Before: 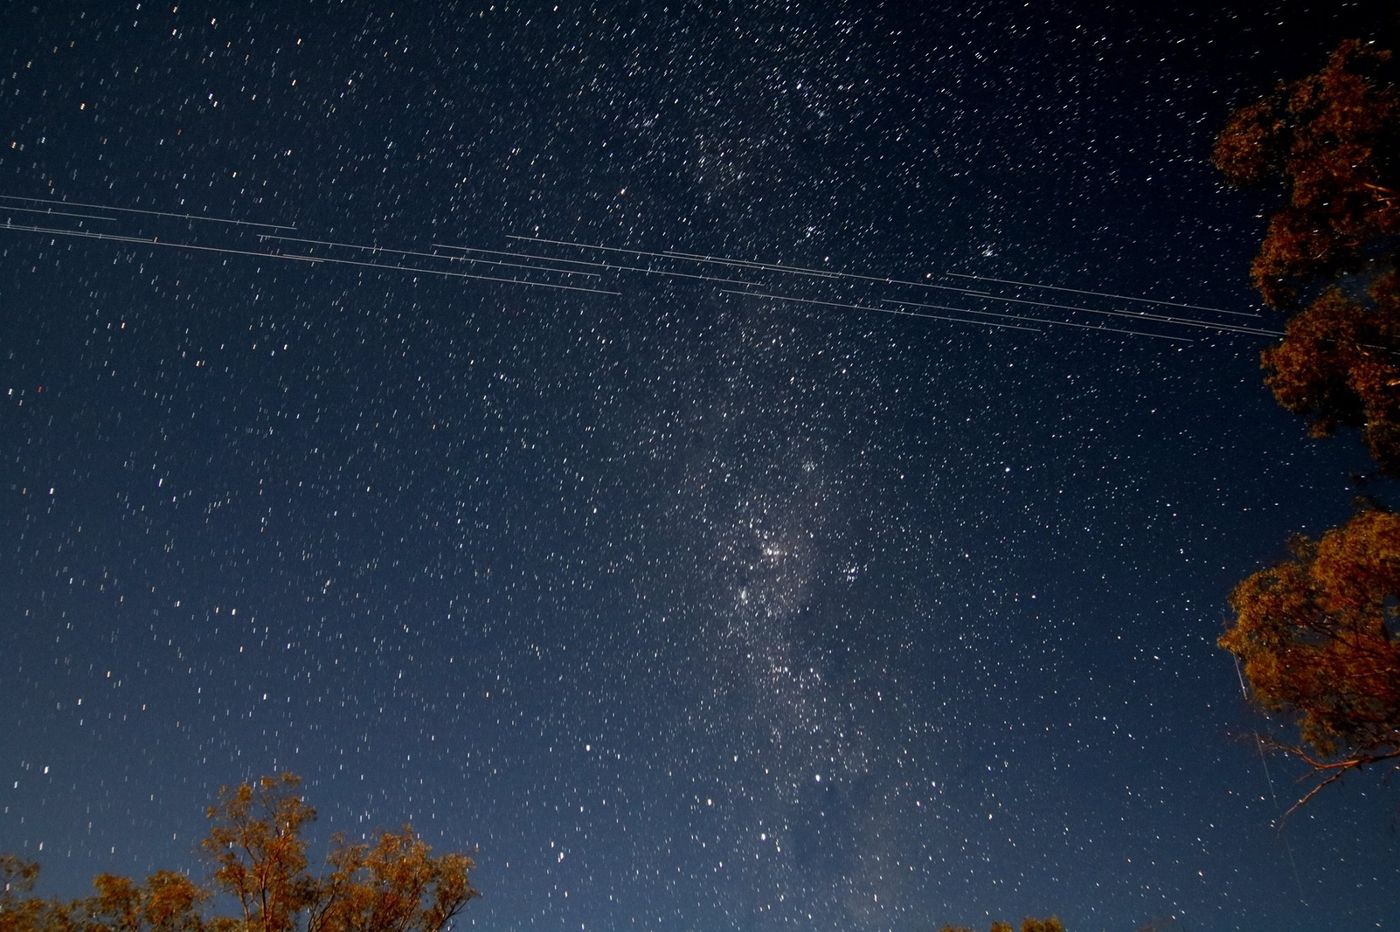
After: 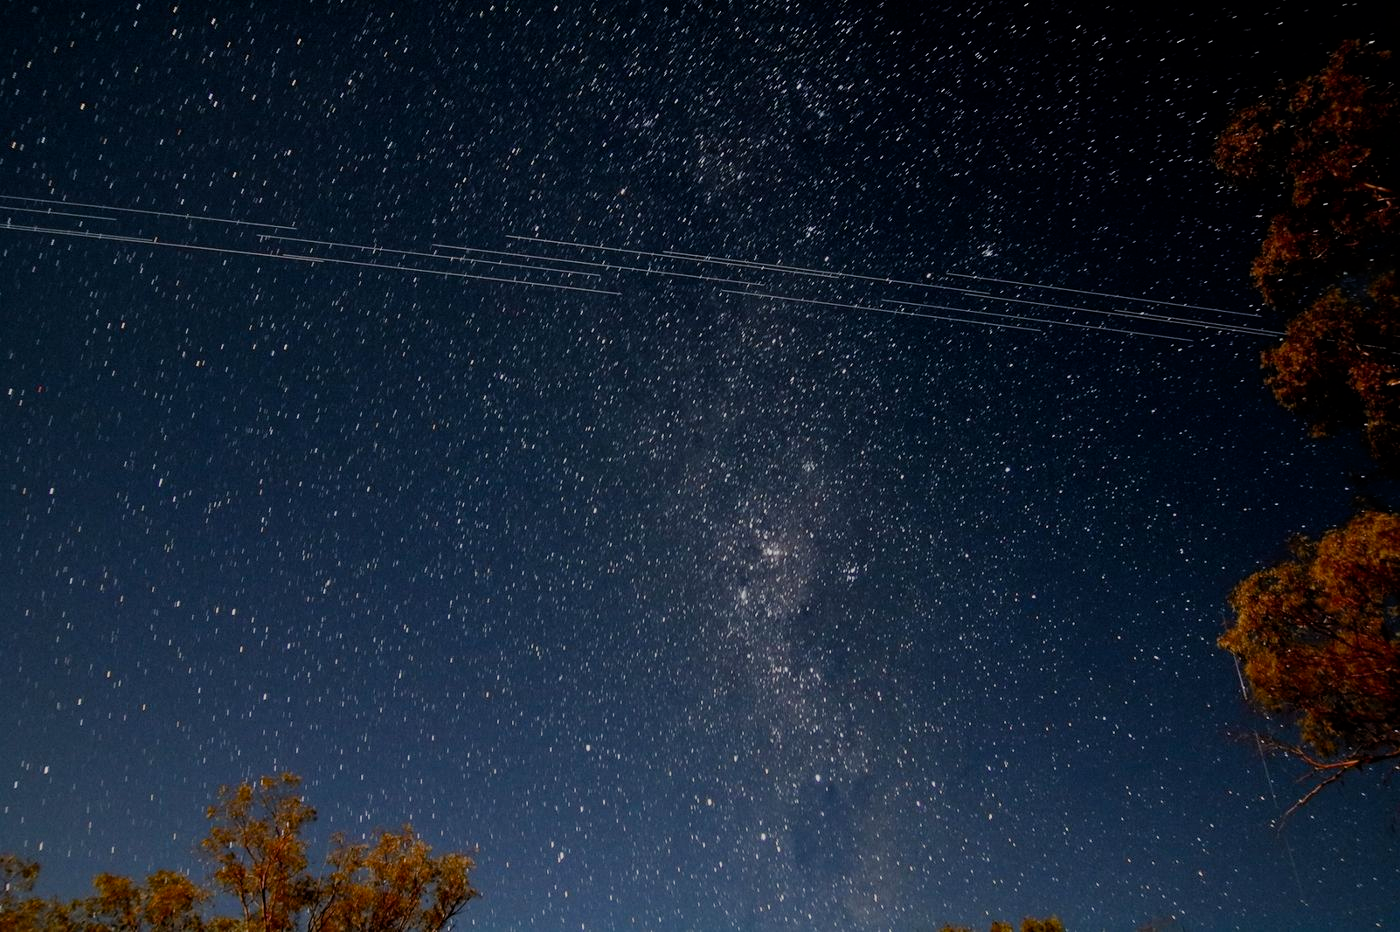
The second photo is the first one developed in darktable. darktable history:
haze removal: compatibility mode true, adaptive false
color balance rgb: perceptual saturation grading › global saturation 0.456%, perceptual saturation grading › highlights -19.813%, perceptual saturation grading › shadows 19.076%, contrast -10.061%
contrast brightness saturation: contrast 0.075
filmic rgb: black relative exposure -6.98 EV, white relative exposure 5.64 EV, hardness 2.86
